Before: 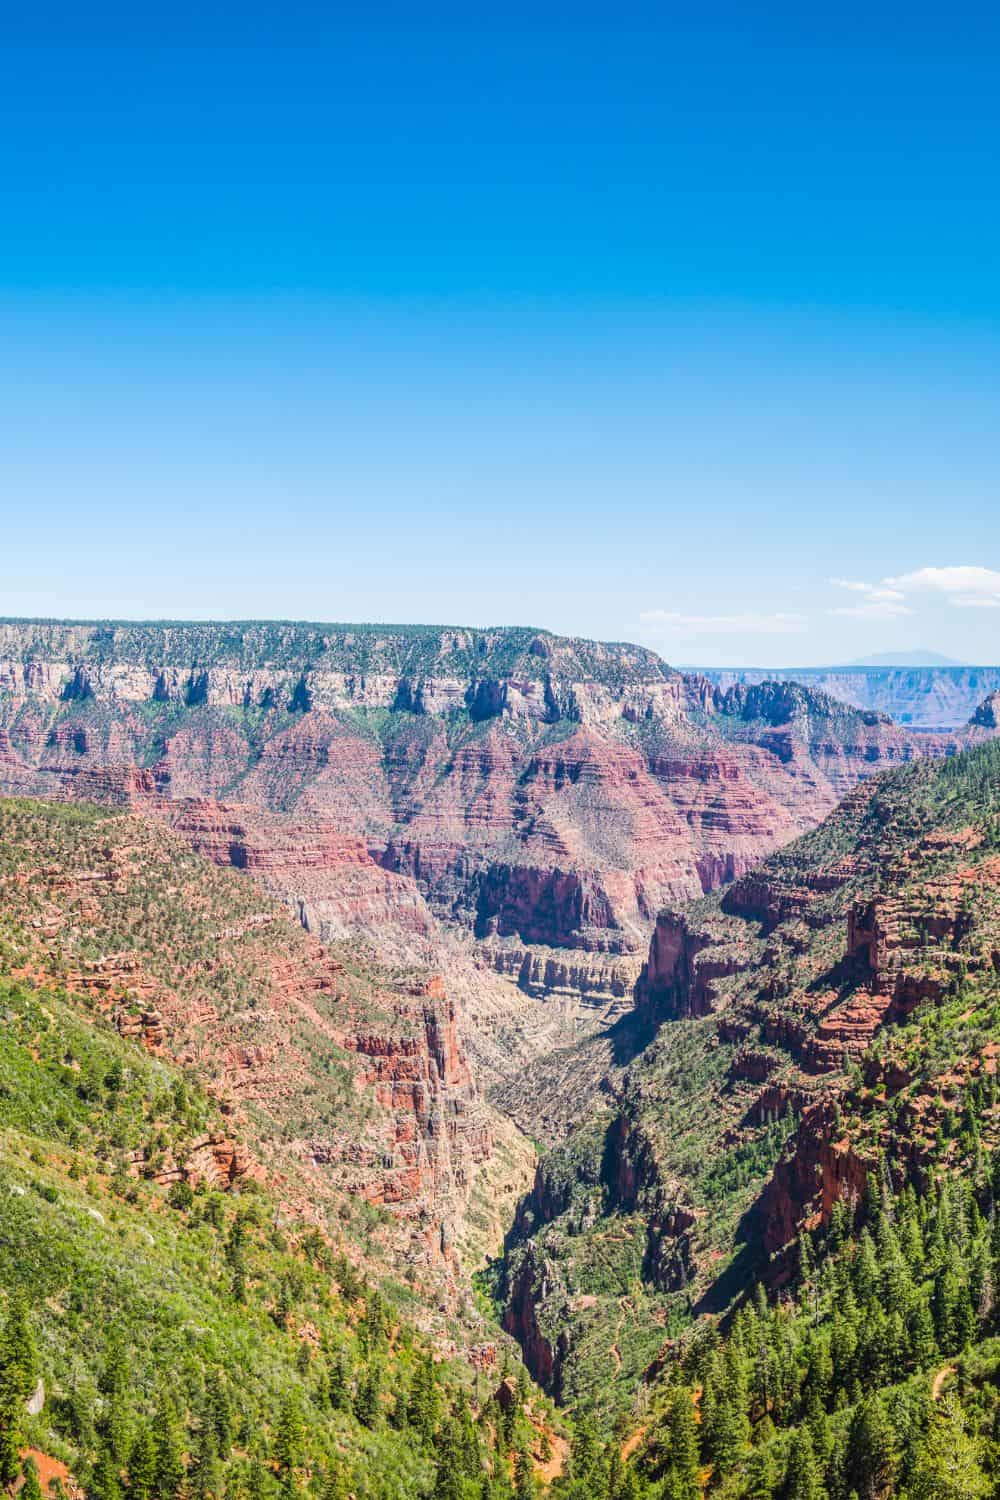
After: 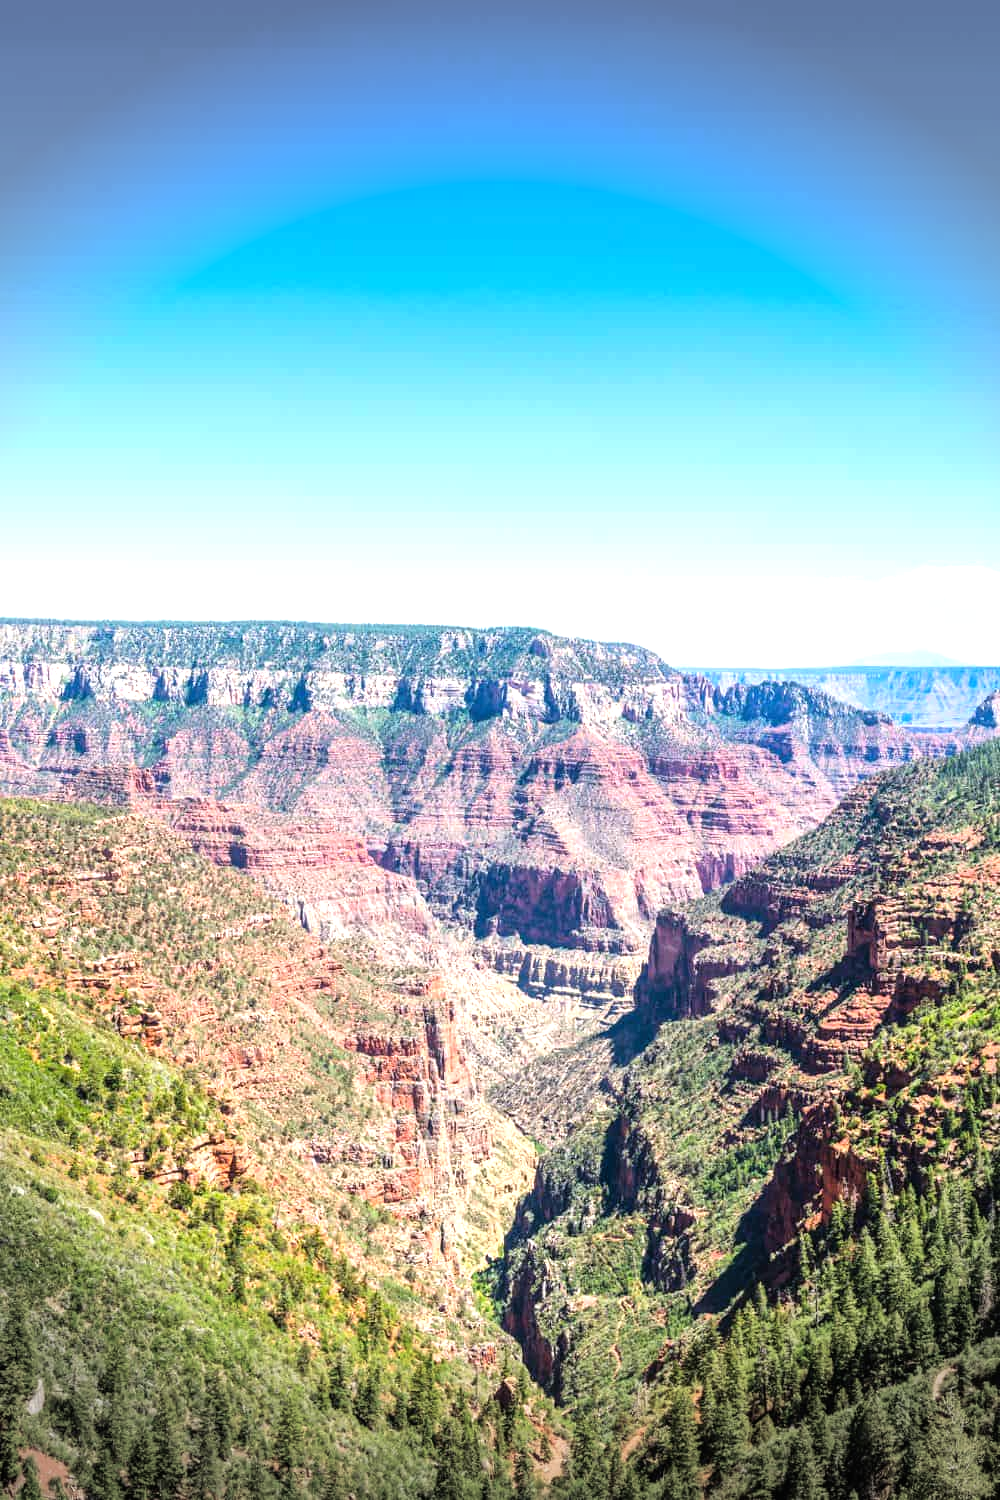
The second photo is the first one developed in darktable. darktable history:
vignetting: fall-off start 75.72%, fall-off radius 26.55%, width/height ratio 0.972
tone equalizer: -8 EV -0.724 EV, -7 EV -0.677 EV, -6 EV -0.635 EV, -5 EV -0.388 EV, -3 EV 0.391 EV, -2 EV 0.6 EV, -1 EV 0.69 EV, +0 EV 0.744 EV
